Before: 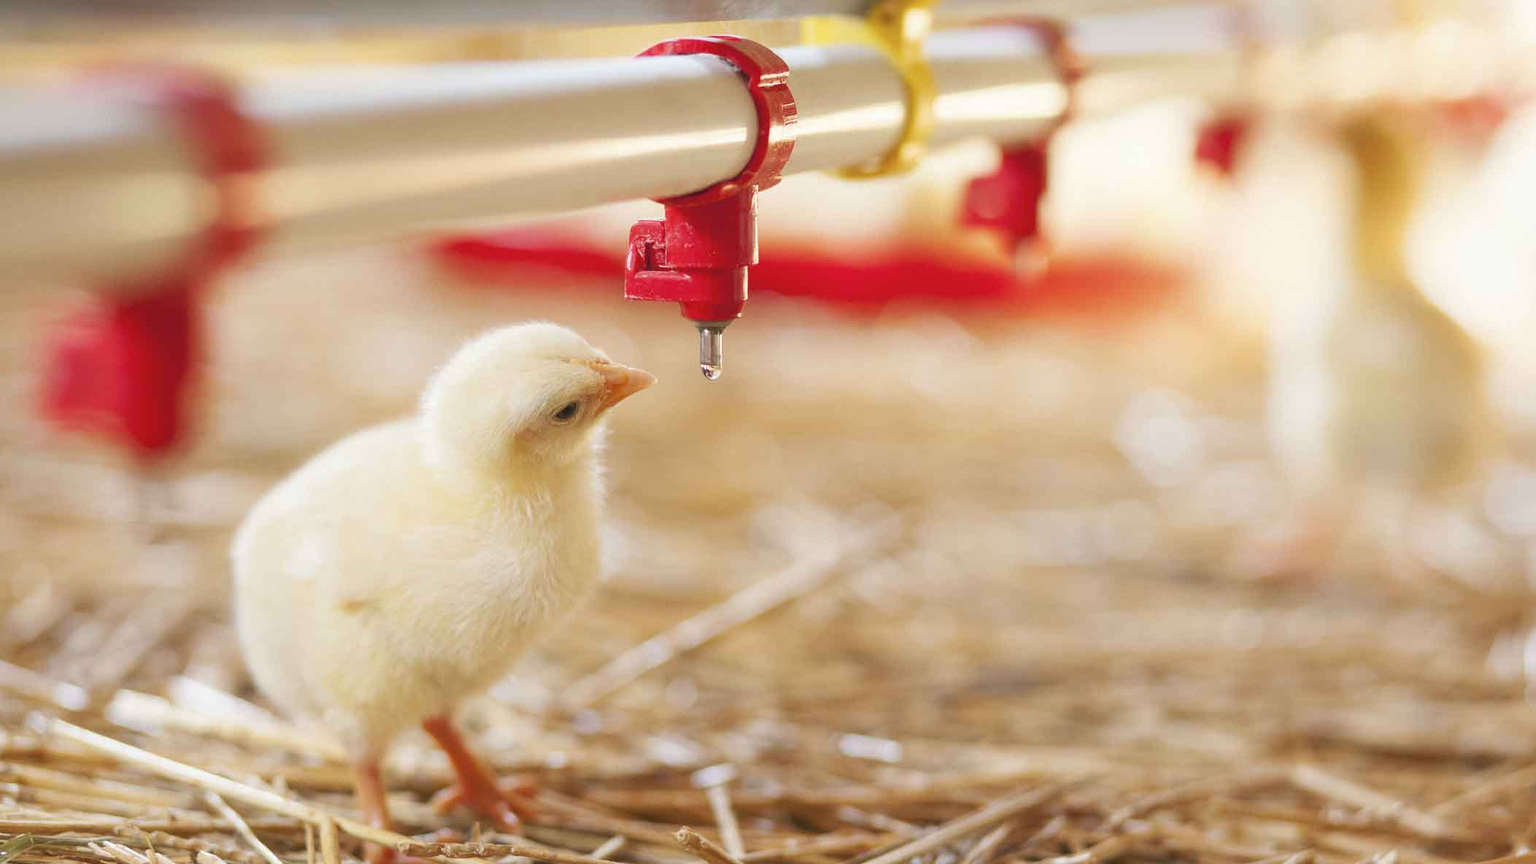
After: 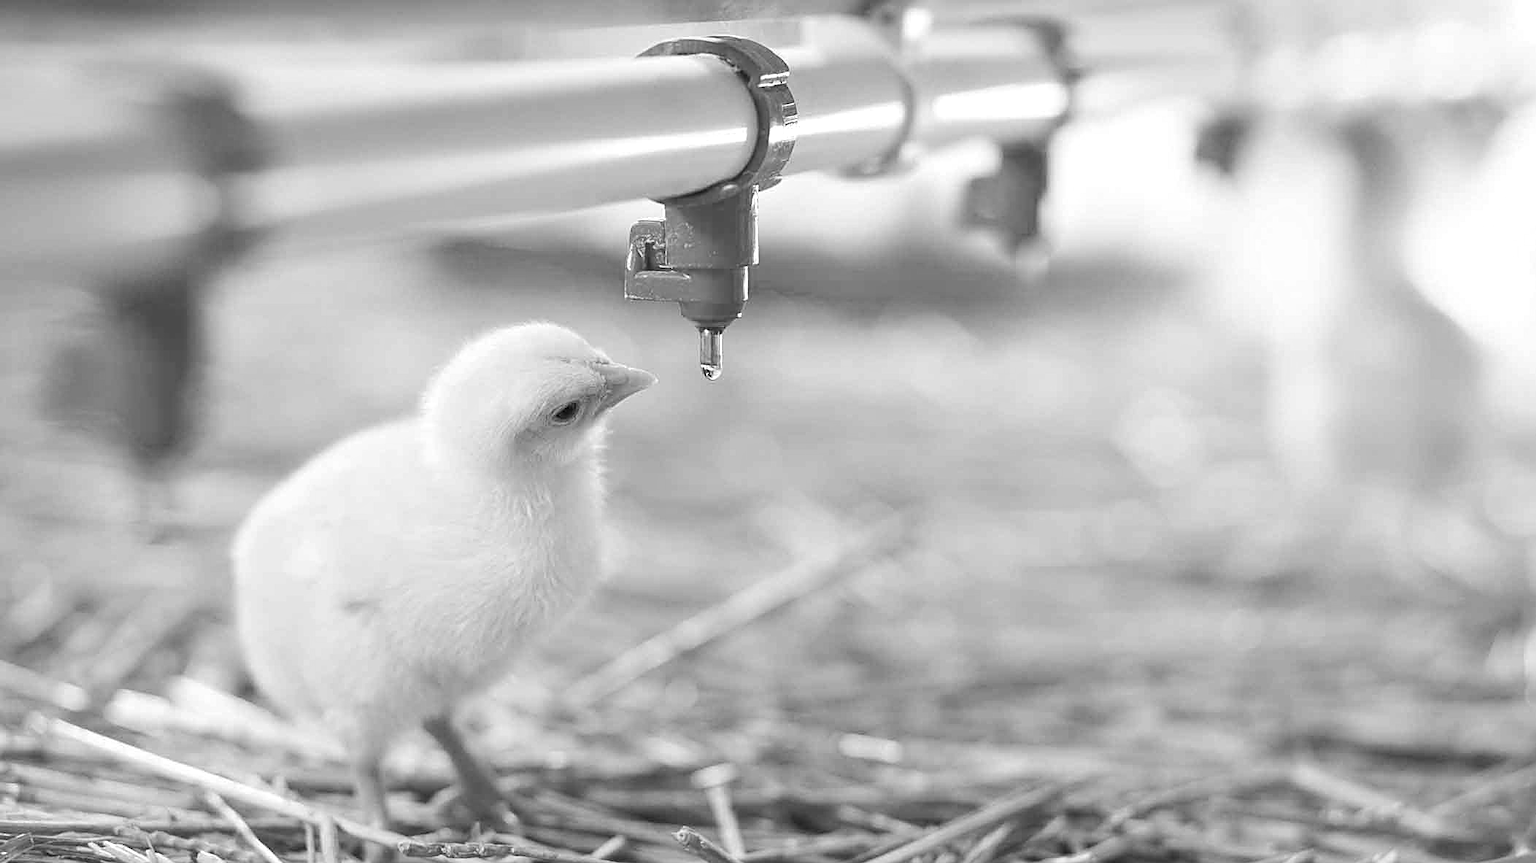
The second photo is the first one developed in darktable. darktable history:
sharpen: on, module defaults
white balance: red 0.925, blue 1.046
monochrome: a 73.58, b 64.21
tone equalizer: -8 EV -0.417 EV, -7 EV -0.389 EV, -6 EV -0.333 EV, -5 EV -0.222 EV, -3 EV 0.222 EV, -2 EV 0.333 EV, -1 EV 0.389 EV, +0 EV 0.417 EV, edges refinement/feathering 500, mask exposure compensation -1.57 EV, preserve details no
